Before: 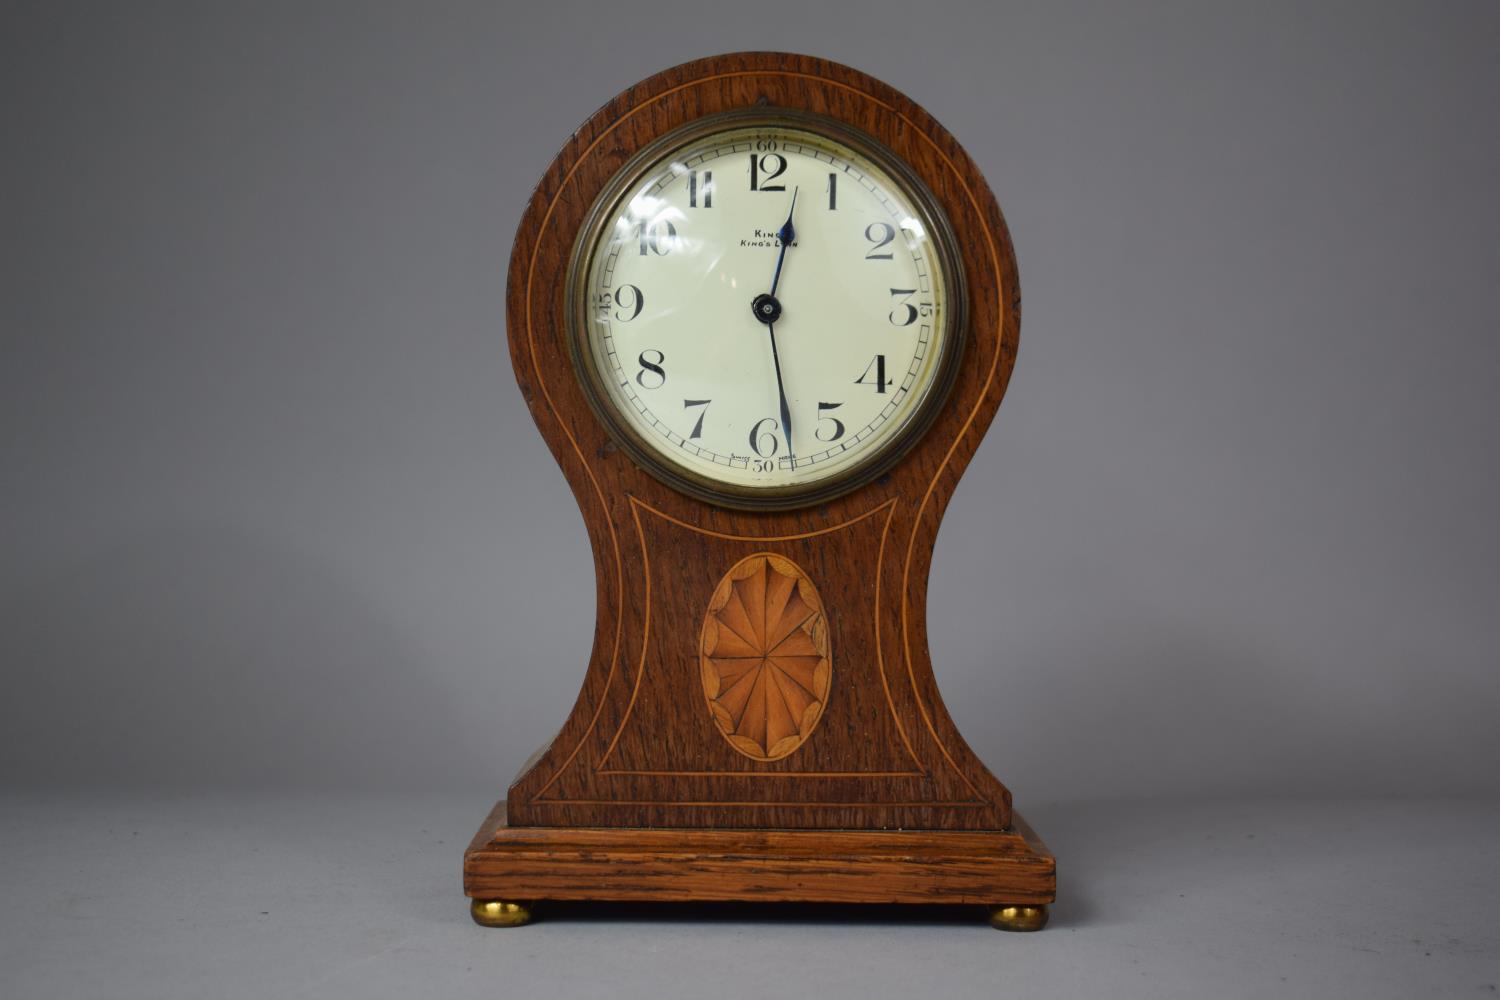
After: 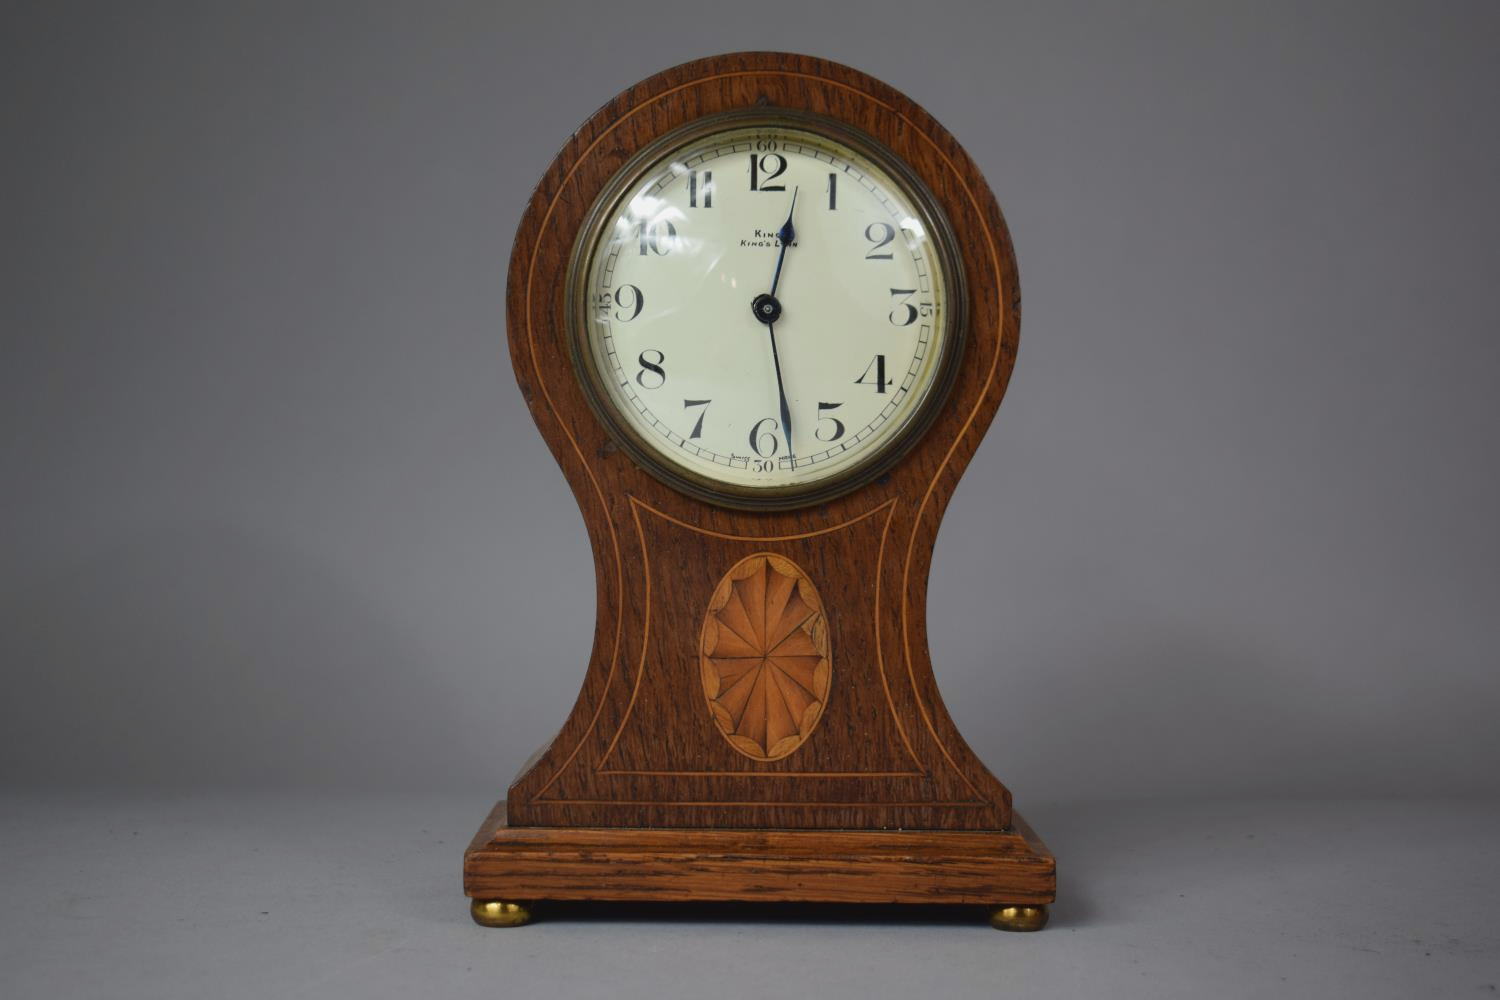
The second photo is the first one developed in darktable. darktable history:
contrast brightness saturation: contrast -0.065, brightness -0.032, saturation -0.113
